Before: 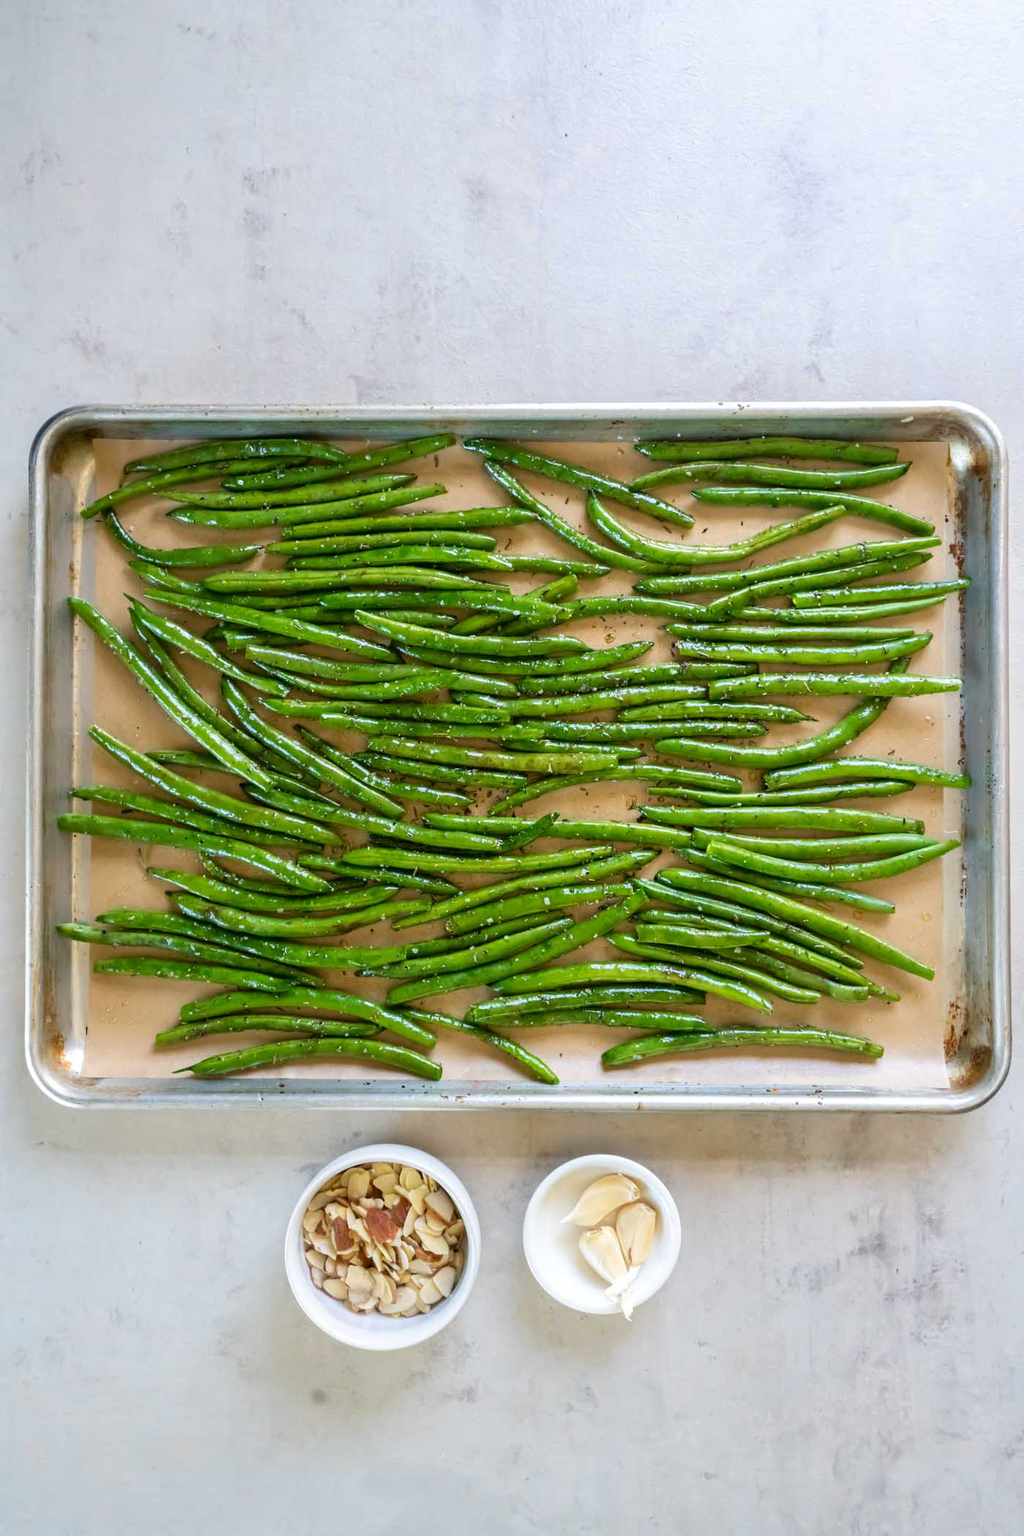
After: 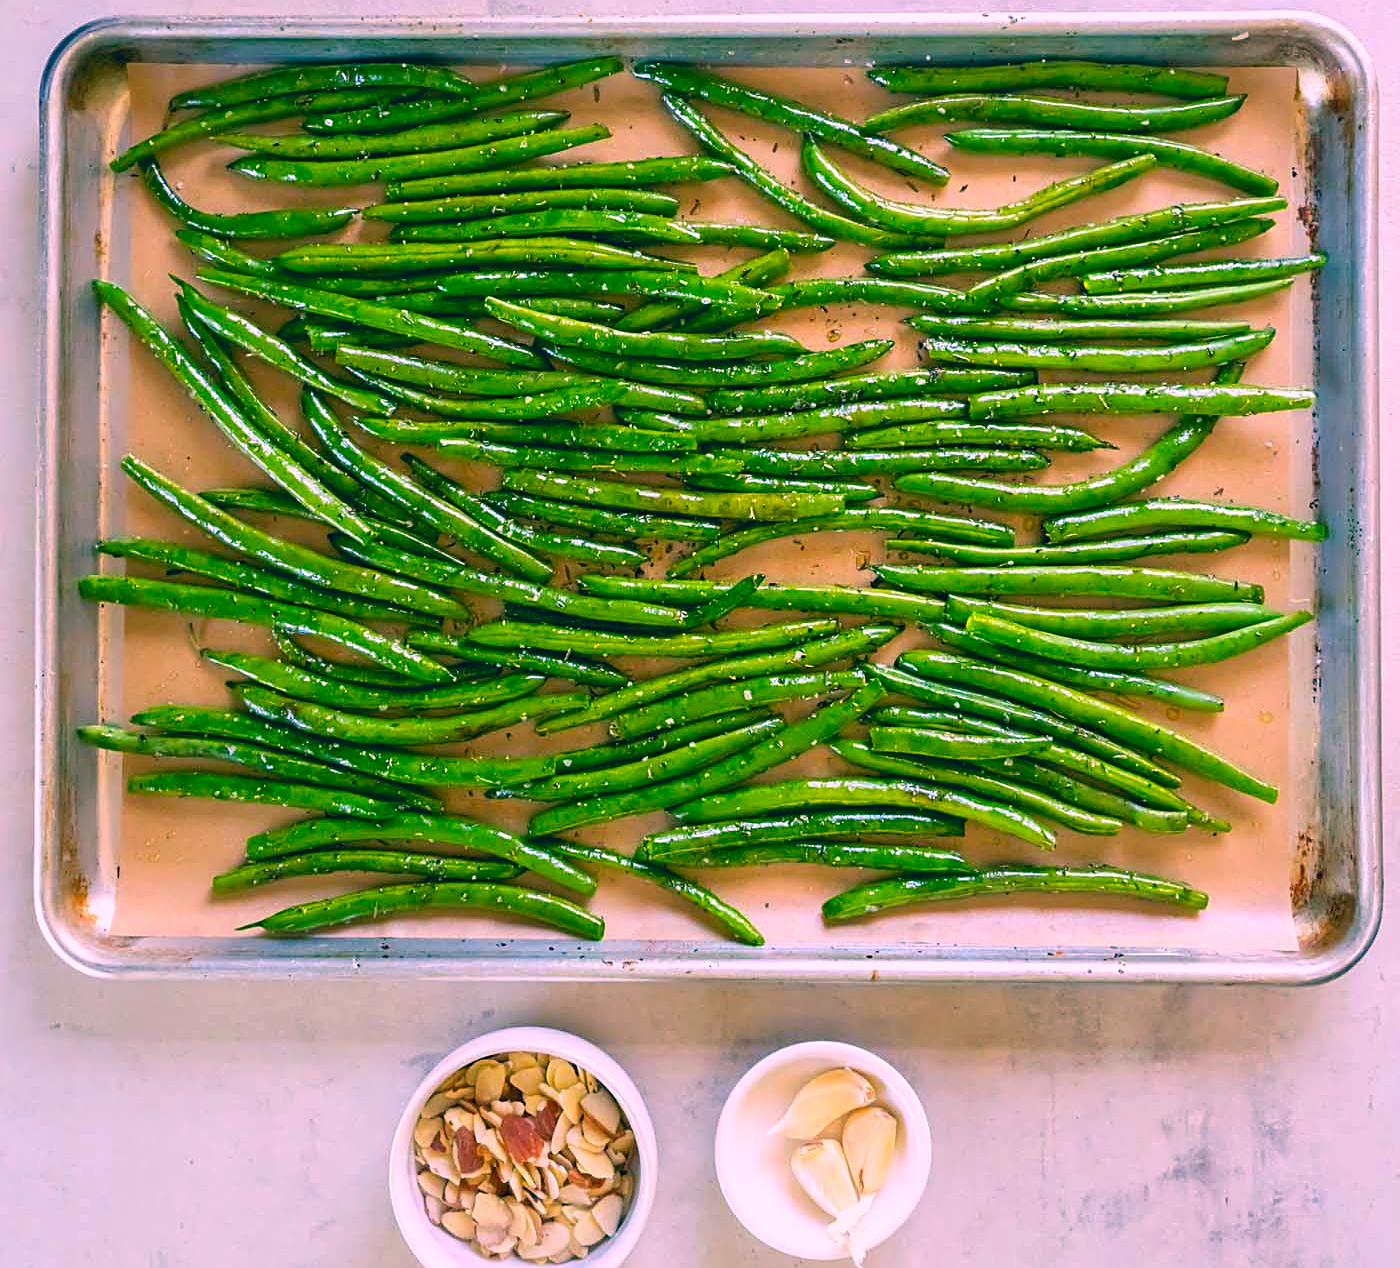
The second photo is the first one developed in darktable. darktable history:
sharpen: on, module defaults
exposure: compensate highlight preservation false
color correction: highlights a* 16.48, highlights b* 0.235, shadows a* -15.05, shadows b* -14.09, saturation 1.53
crop and rotate: top 25.616%, bottom 13.994%
